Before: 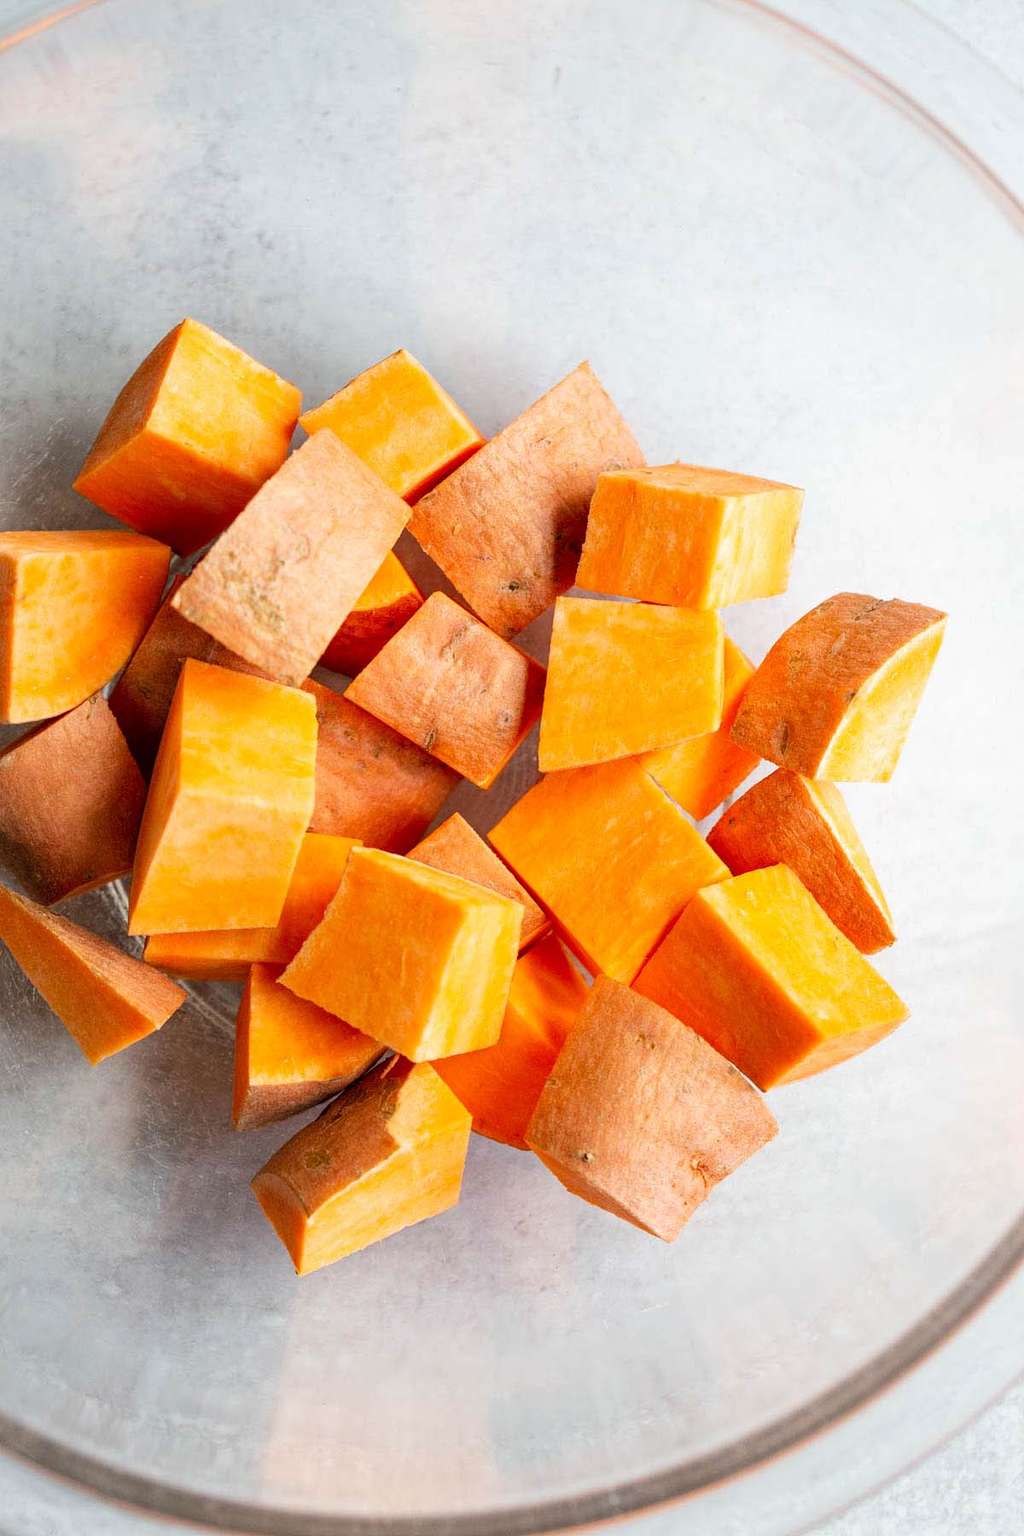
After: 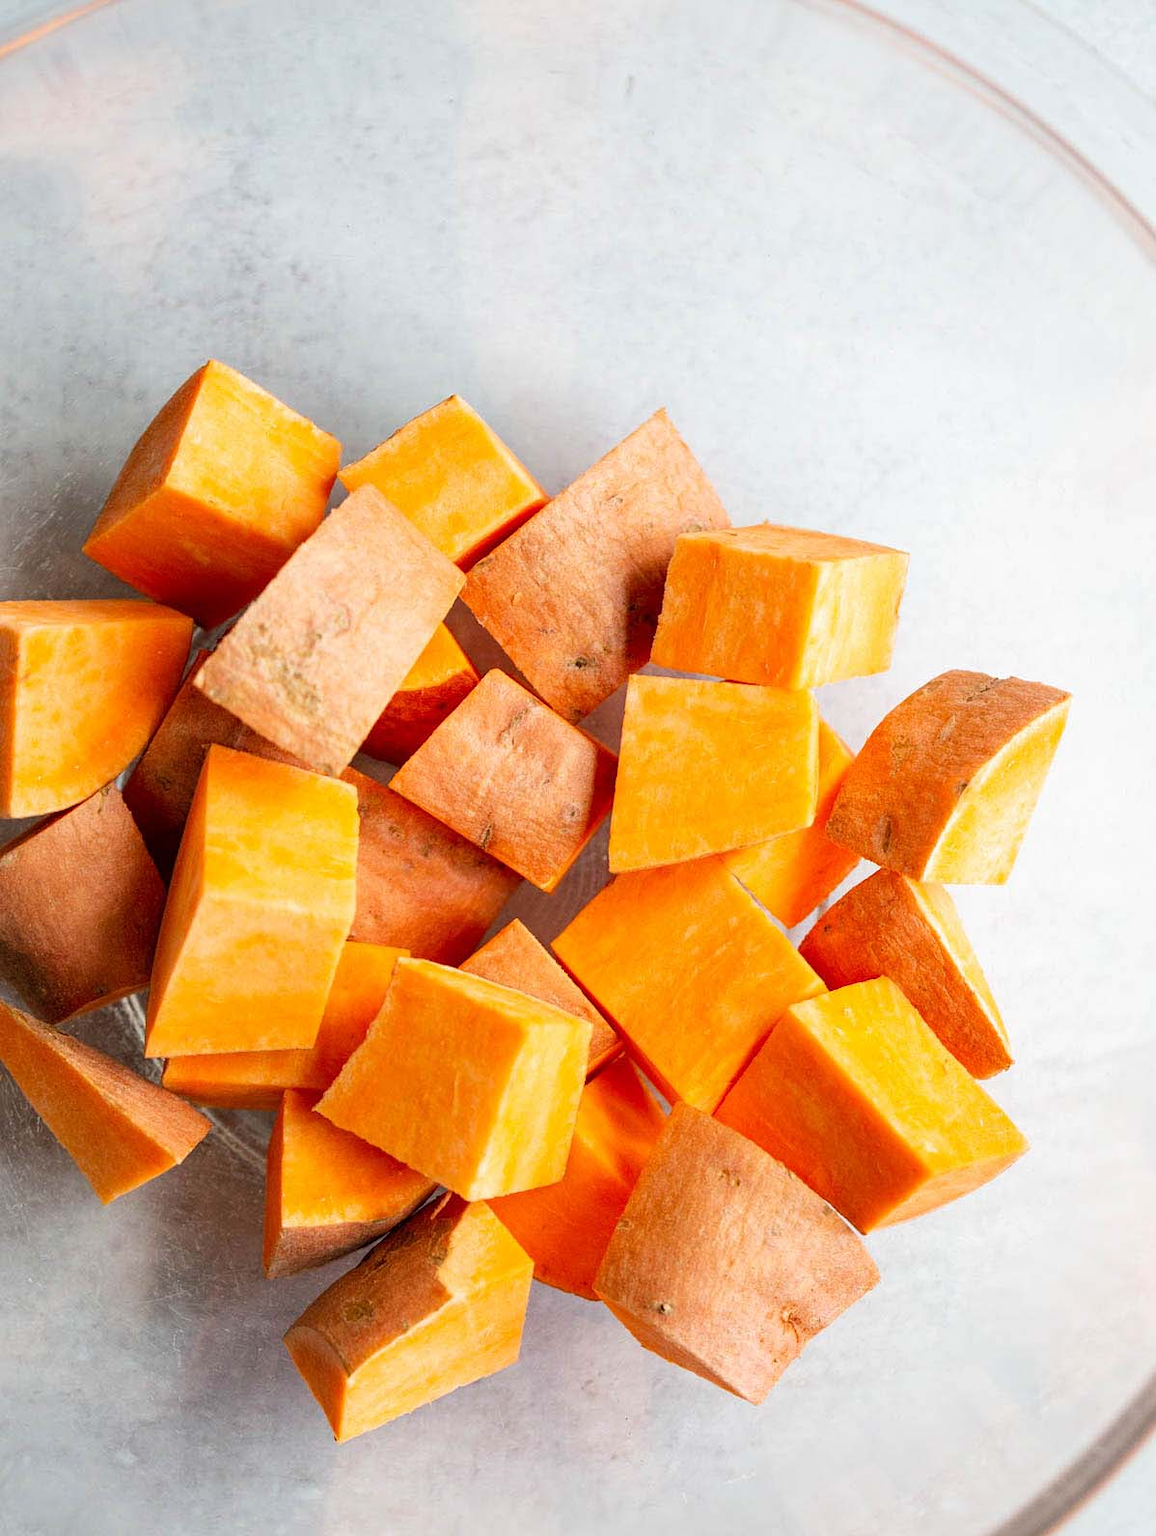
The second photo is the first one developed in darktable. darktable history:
crop and rotate: top 0%, bottom 11.518%
